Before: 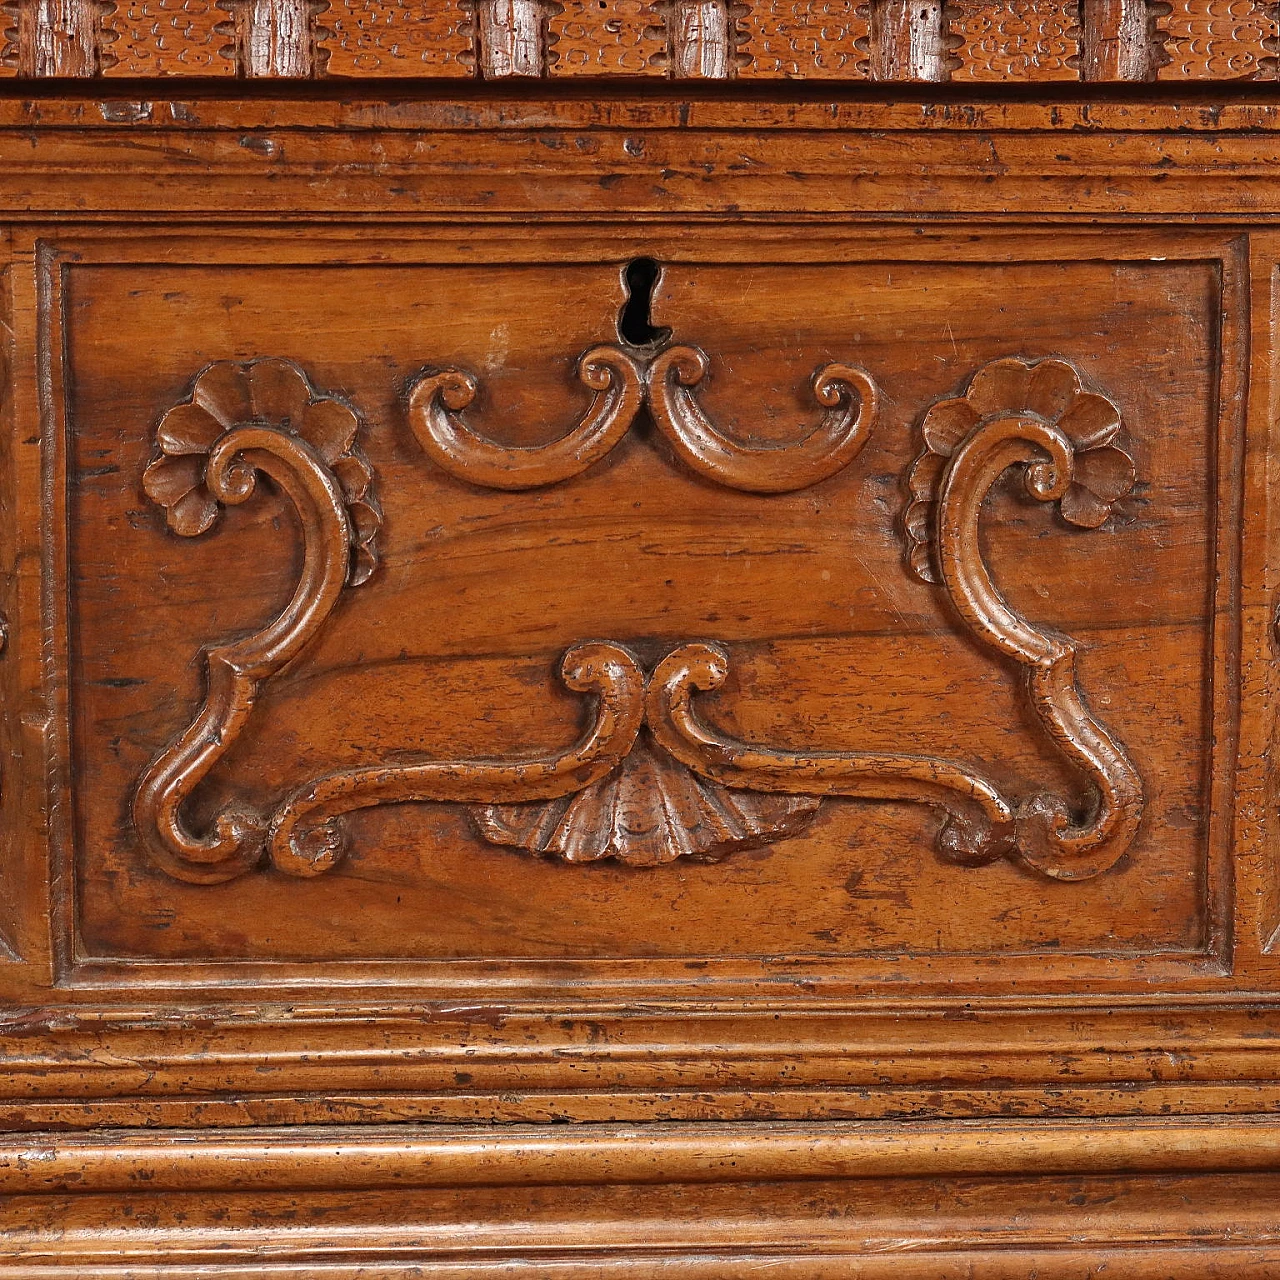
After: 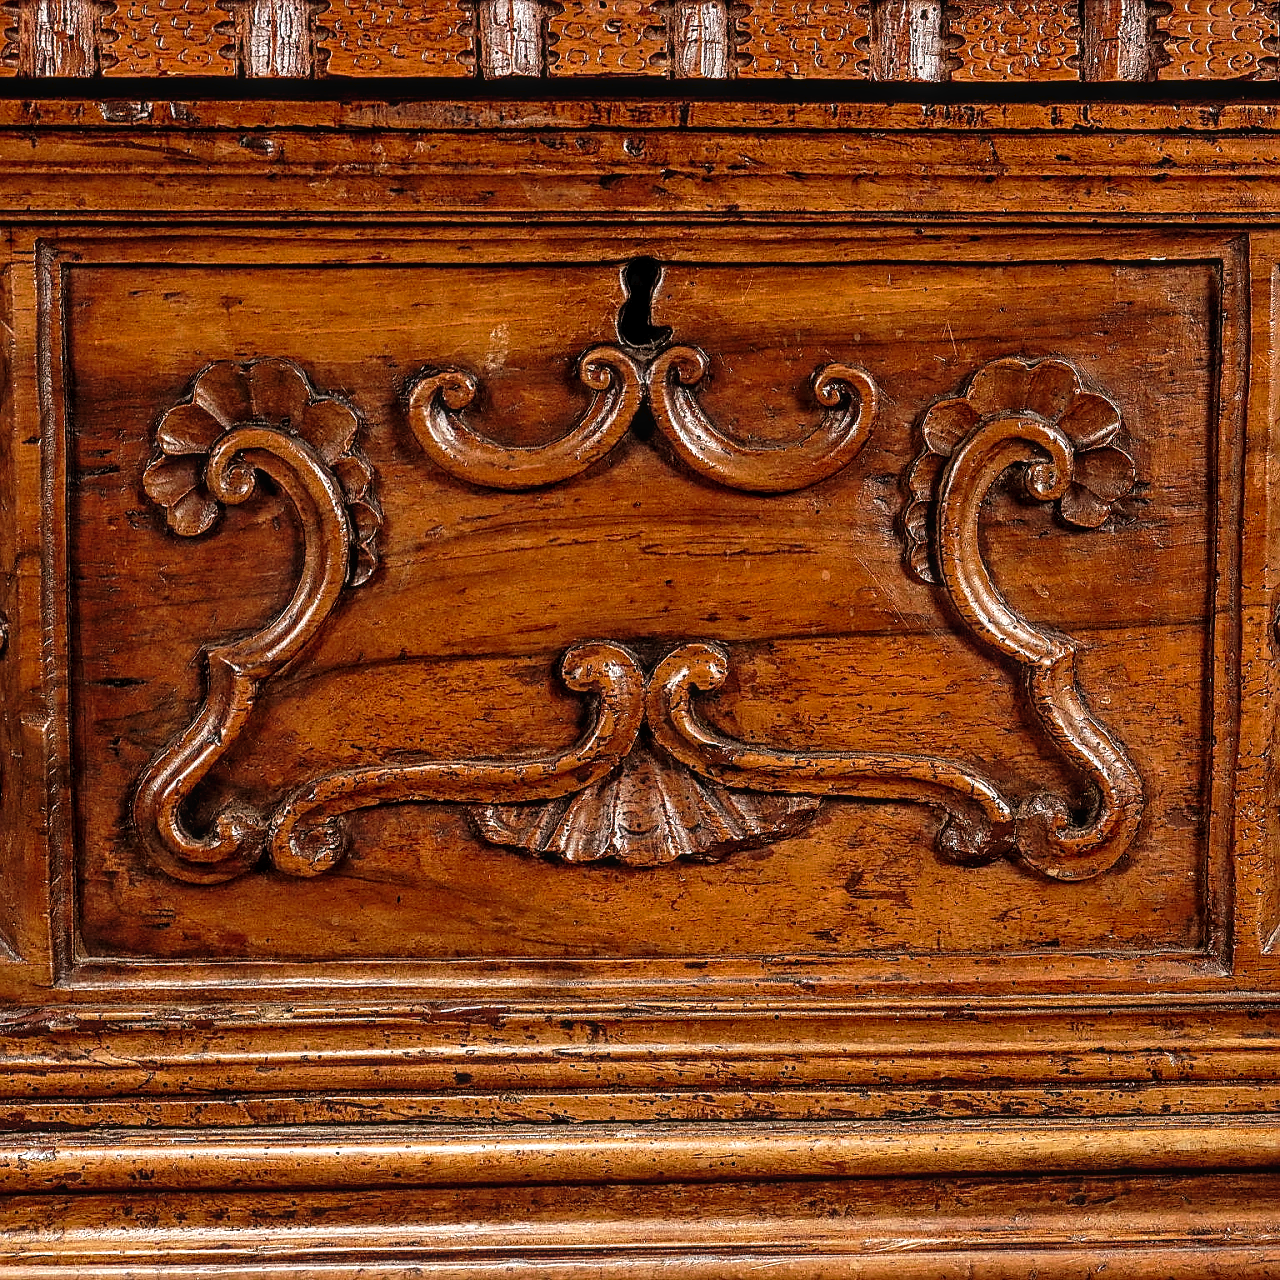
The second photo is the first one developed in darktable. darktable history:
filmic rgb: black relative exposure -12.71 EV, white relative exposure 2.81 EV, threshold 2.95 EV, target black luminance 0%, hardness 8.62, latitude 71.19%, contrast 1.136, shadows ↔ highlights balance -1.12%, color science v4 (2020), contrast in shadows soft, contrast in highlights soft, enable highlight reconstruction true
exposure: exposure -0.276 EV, compensate highlight preservation false
tone curve: curves: ch0 [(0, 0) (0.003, 0.047) (0.011, 0.047) (0.025, 0.047) (0.044, 0.049) (0.069, 0.051) (0.1, 0.062) (0.136, 0.086) (0.177, 0.125) (0.224, 0.178) (0.277, 0.246) (0.335, 0.324) (0.399, 0.407) (0.468, 0.48) (0.543, 0.57) (0.623, 0.675) (0.709, 0.772) (0.801, 0.876) (0.898, 0.963) (1, 1)], preserve colors none
sharpen: on, module defaults
local contrast: detail 130%
